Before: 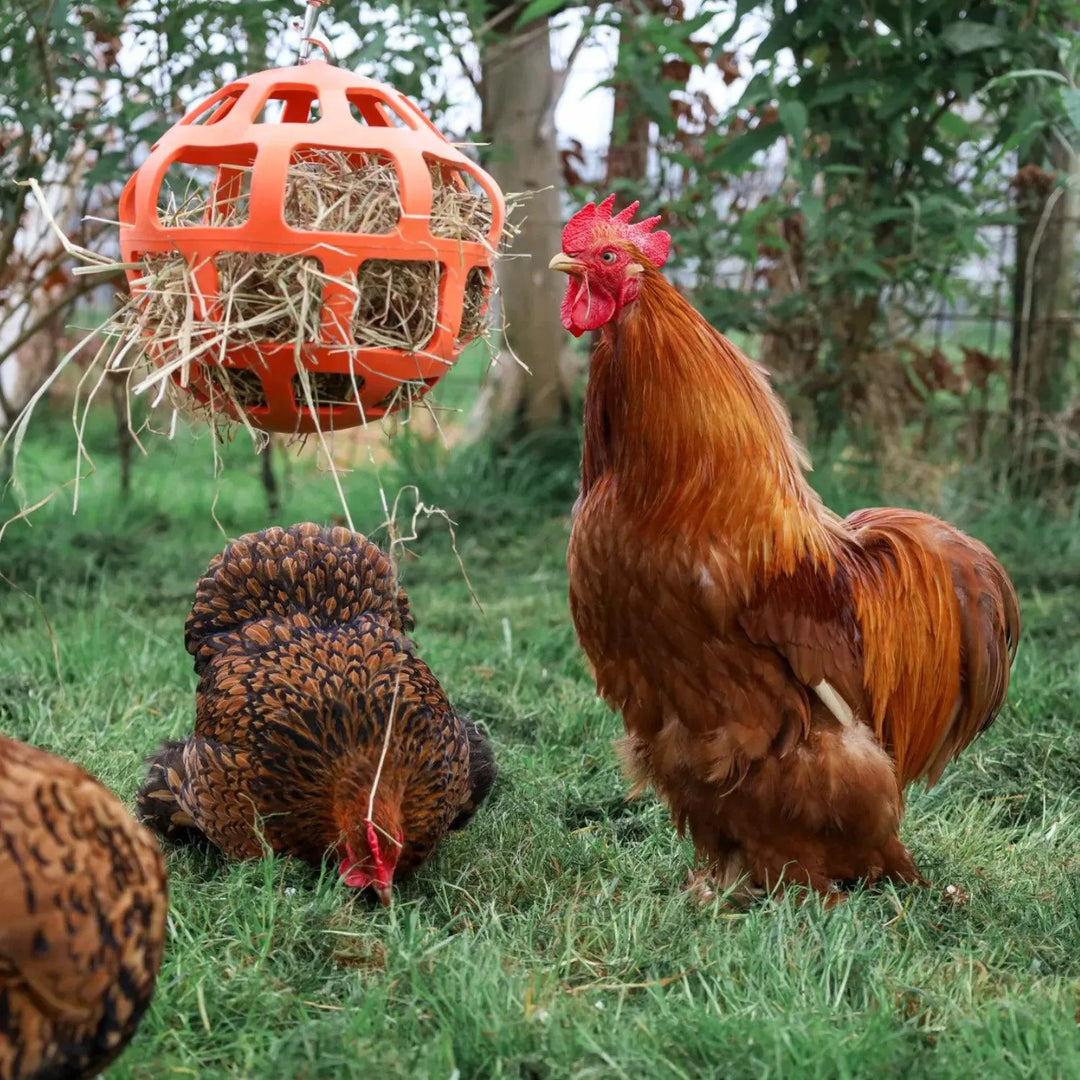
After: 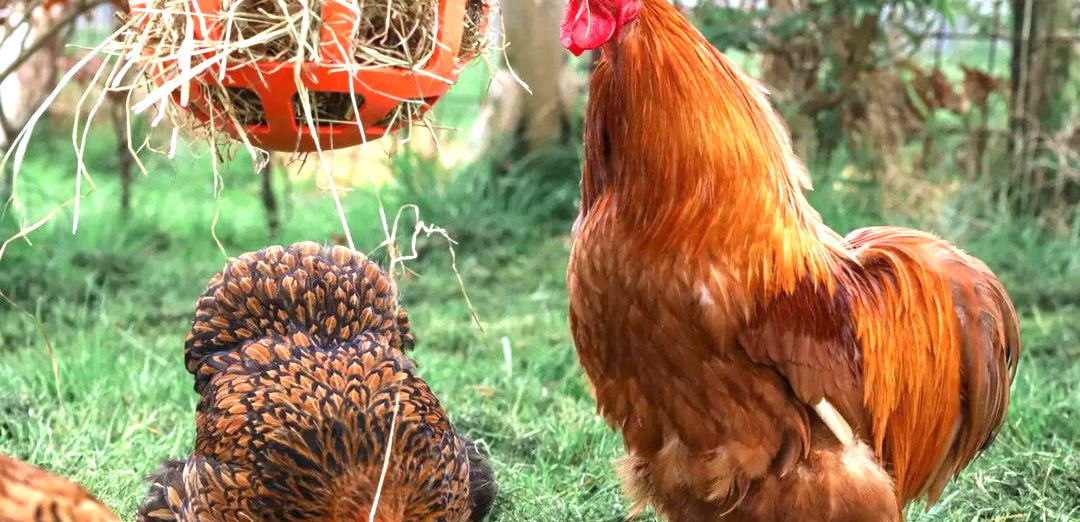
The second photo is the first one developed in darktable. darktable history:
exposure: exposure 1.223 EV, compensate highlight preservation false
crop and rotate: top 26.056%, bottom 25.543%
